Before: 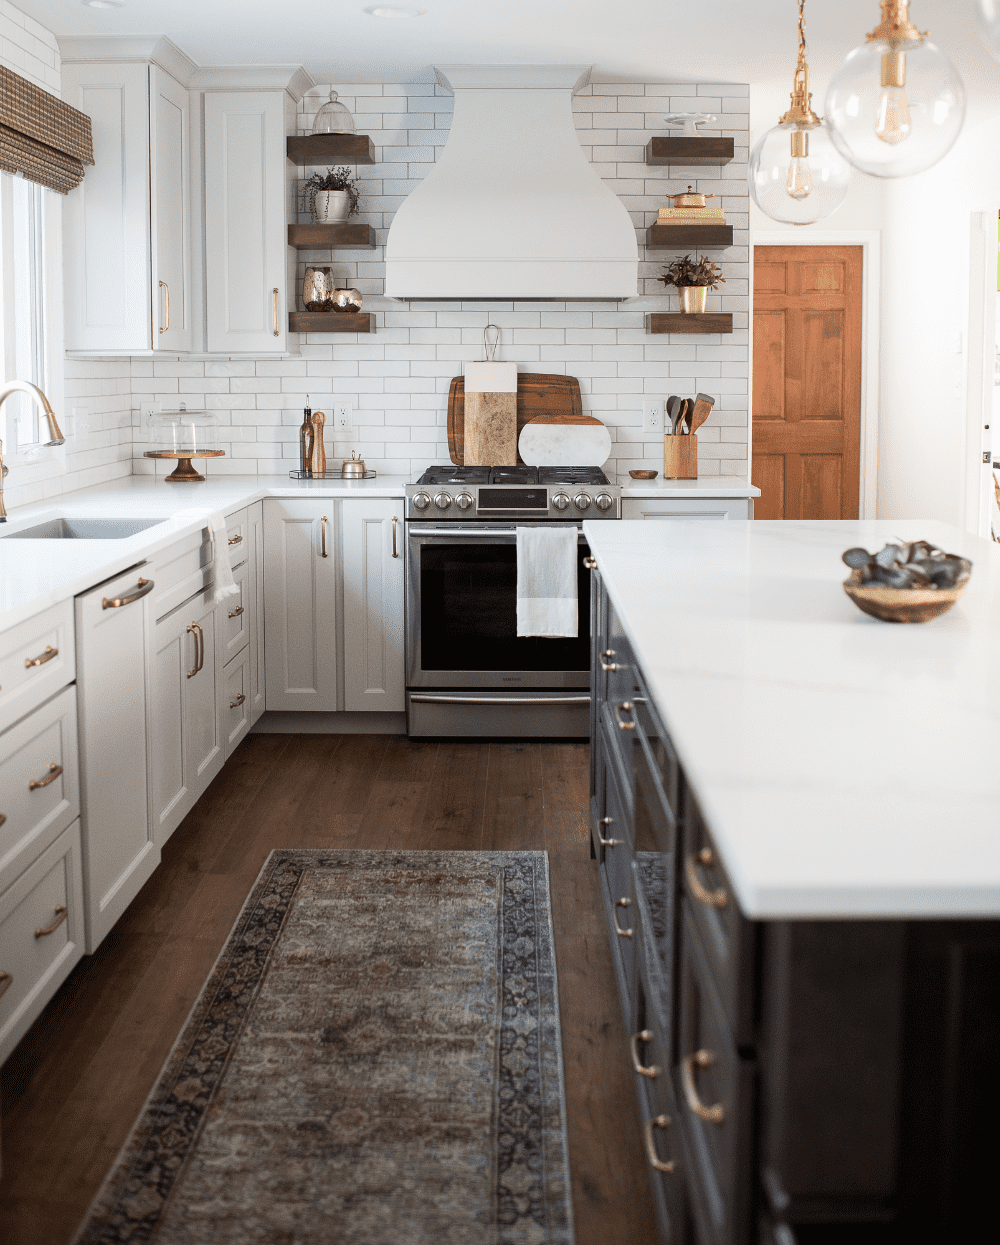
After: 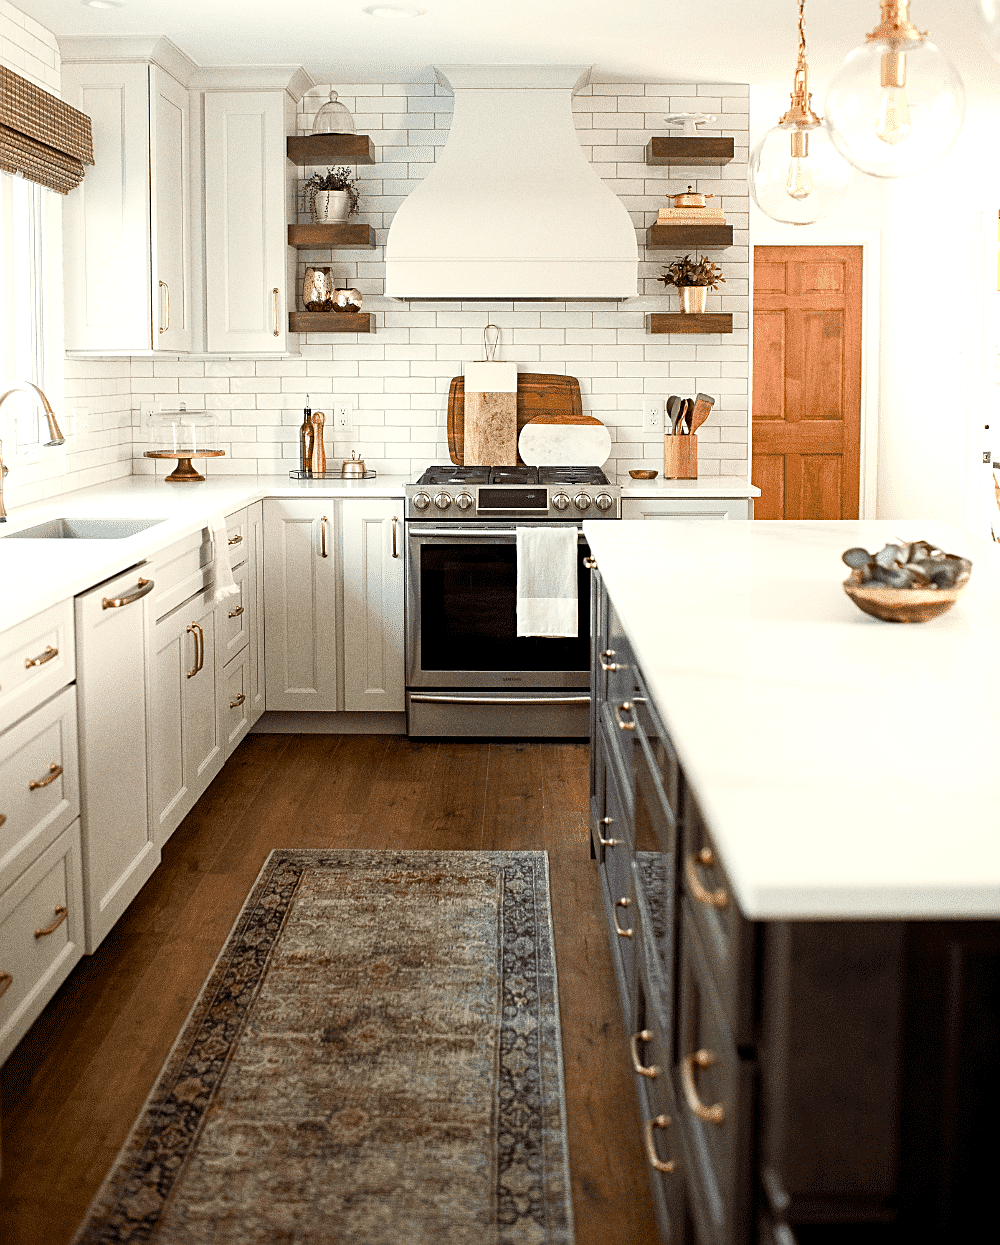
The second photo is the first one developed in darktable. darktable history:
color balance rgb: perceptual saturation grading › global saturation 20%, perceptual saturation grading › highlights -50%, perceptual saturation grading › shadows 30%, perceptual brilliance grading › global brilliance 10%, perceptual brilliance grading › shadows 15%
grain: coarseness 0.09 ISO
sharpen: on, module defaults
white balance: red 1.029, blue 0.92
color balance: mode lift, gamma, gain (sRGB), lift [0.97, 1, 1, 1], gamma [1.03, 1, 1, 1]
